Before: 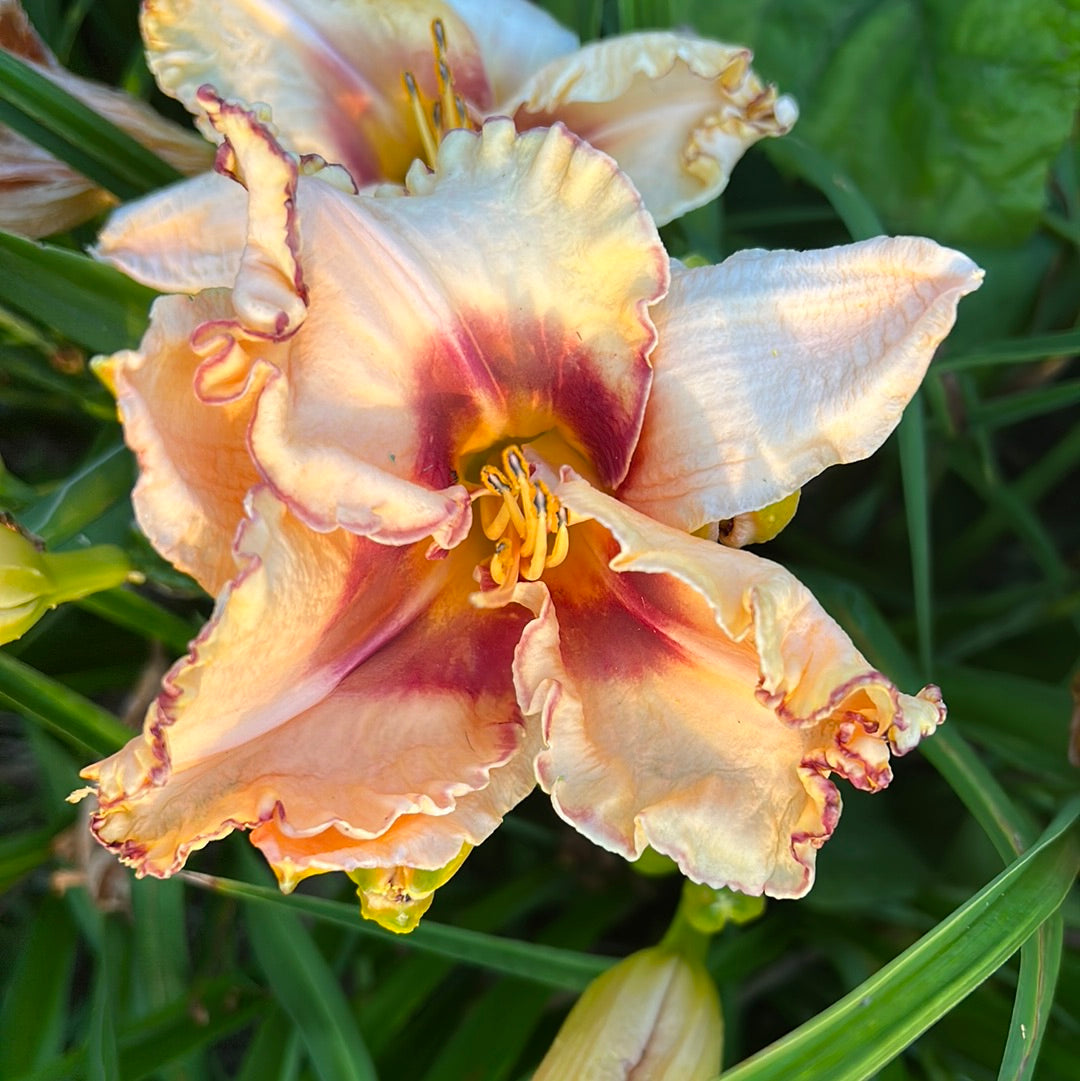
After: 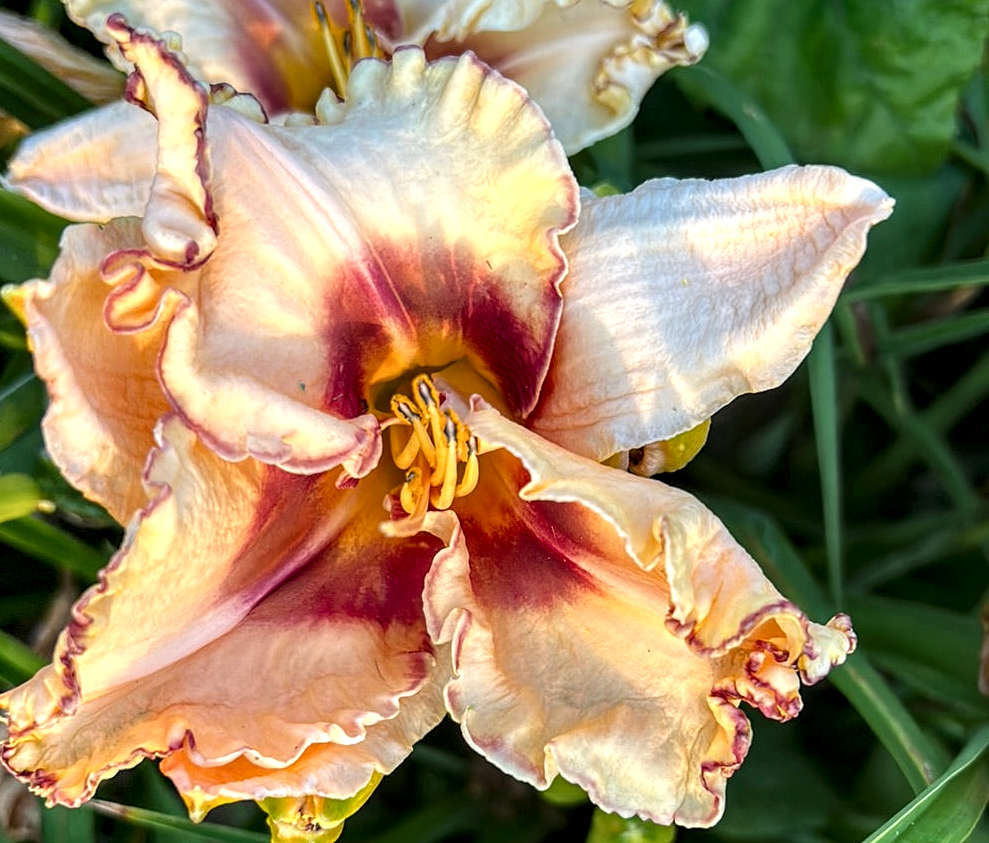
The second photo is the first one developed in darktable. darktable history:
crop: left 8.353%, top 6.575%, bottom 15.373%
local contrast: highlights 60%, shadows 61%, detail 160%
